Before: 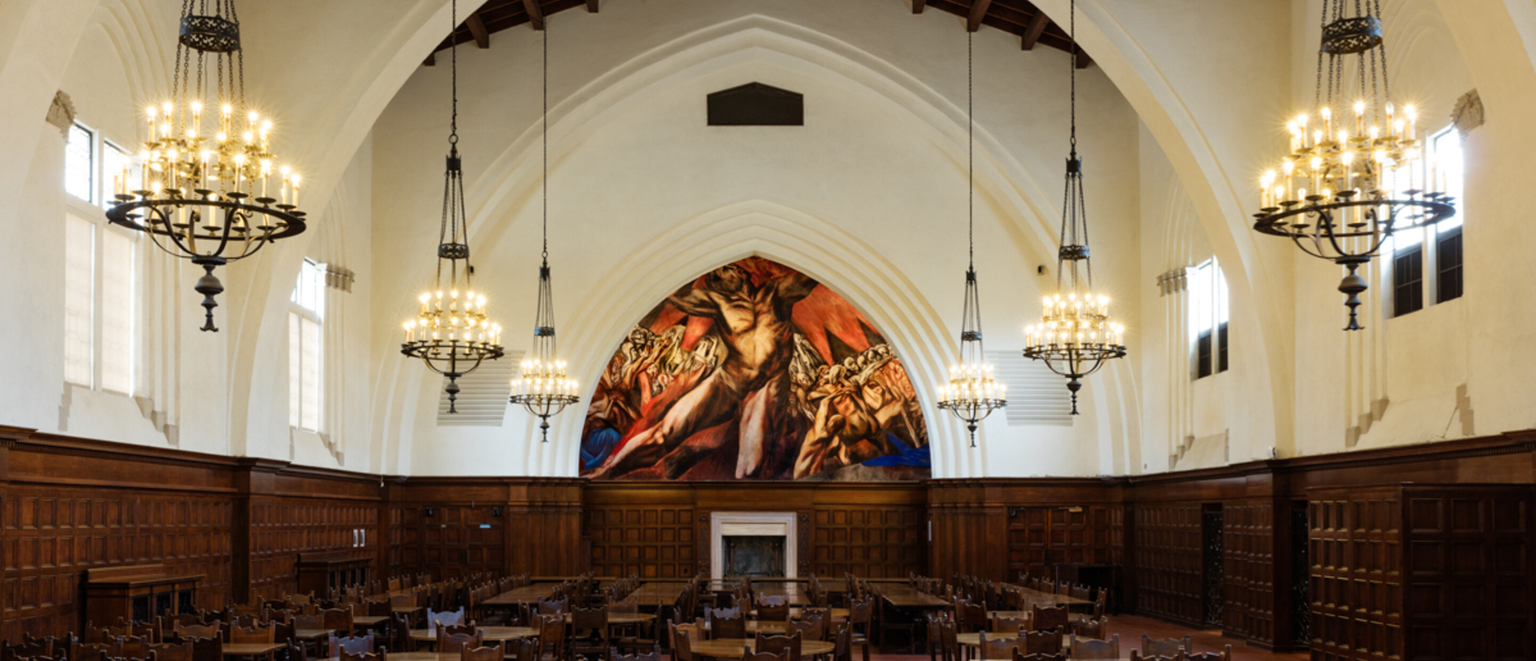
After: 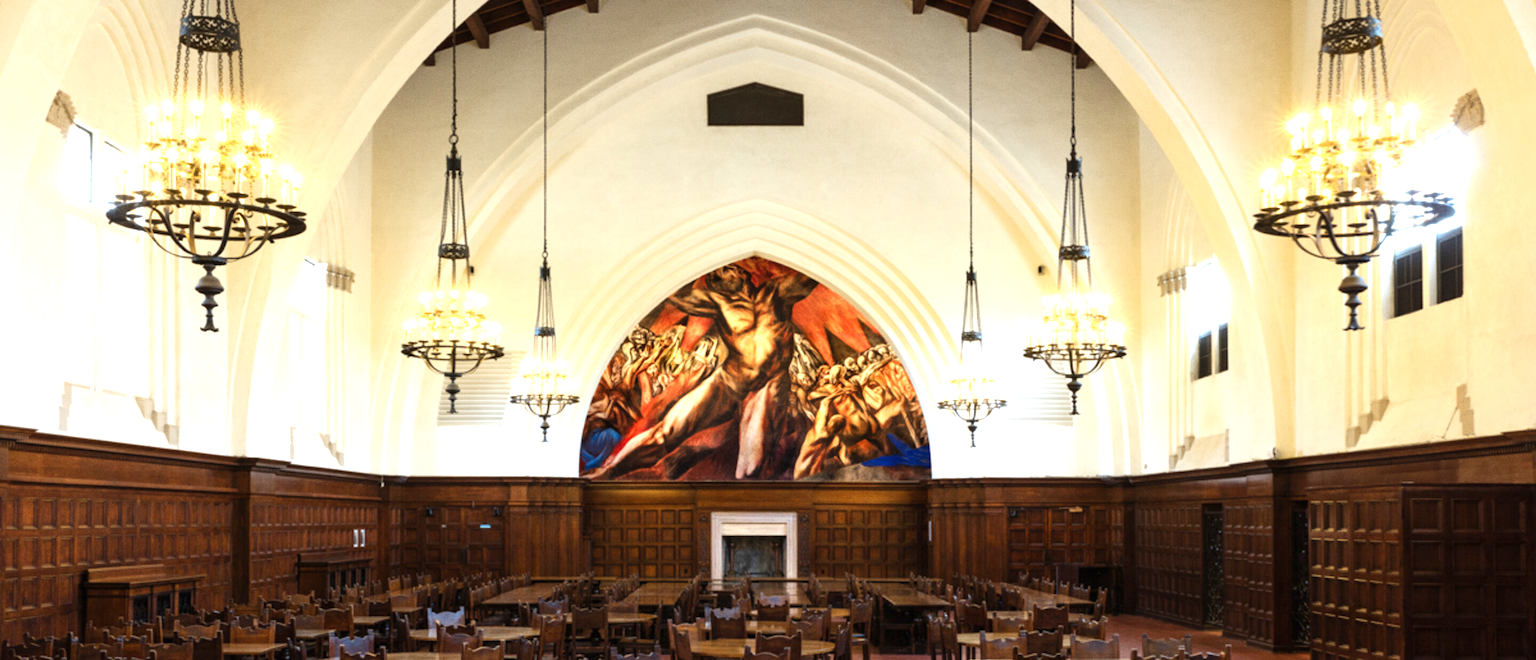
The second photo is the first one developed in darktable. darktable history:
exposure: black level correction 0, exposure 1 EV, compensate exposure bias true, compensate highlight preservation false
grain: coarseness 0.09 ISO
